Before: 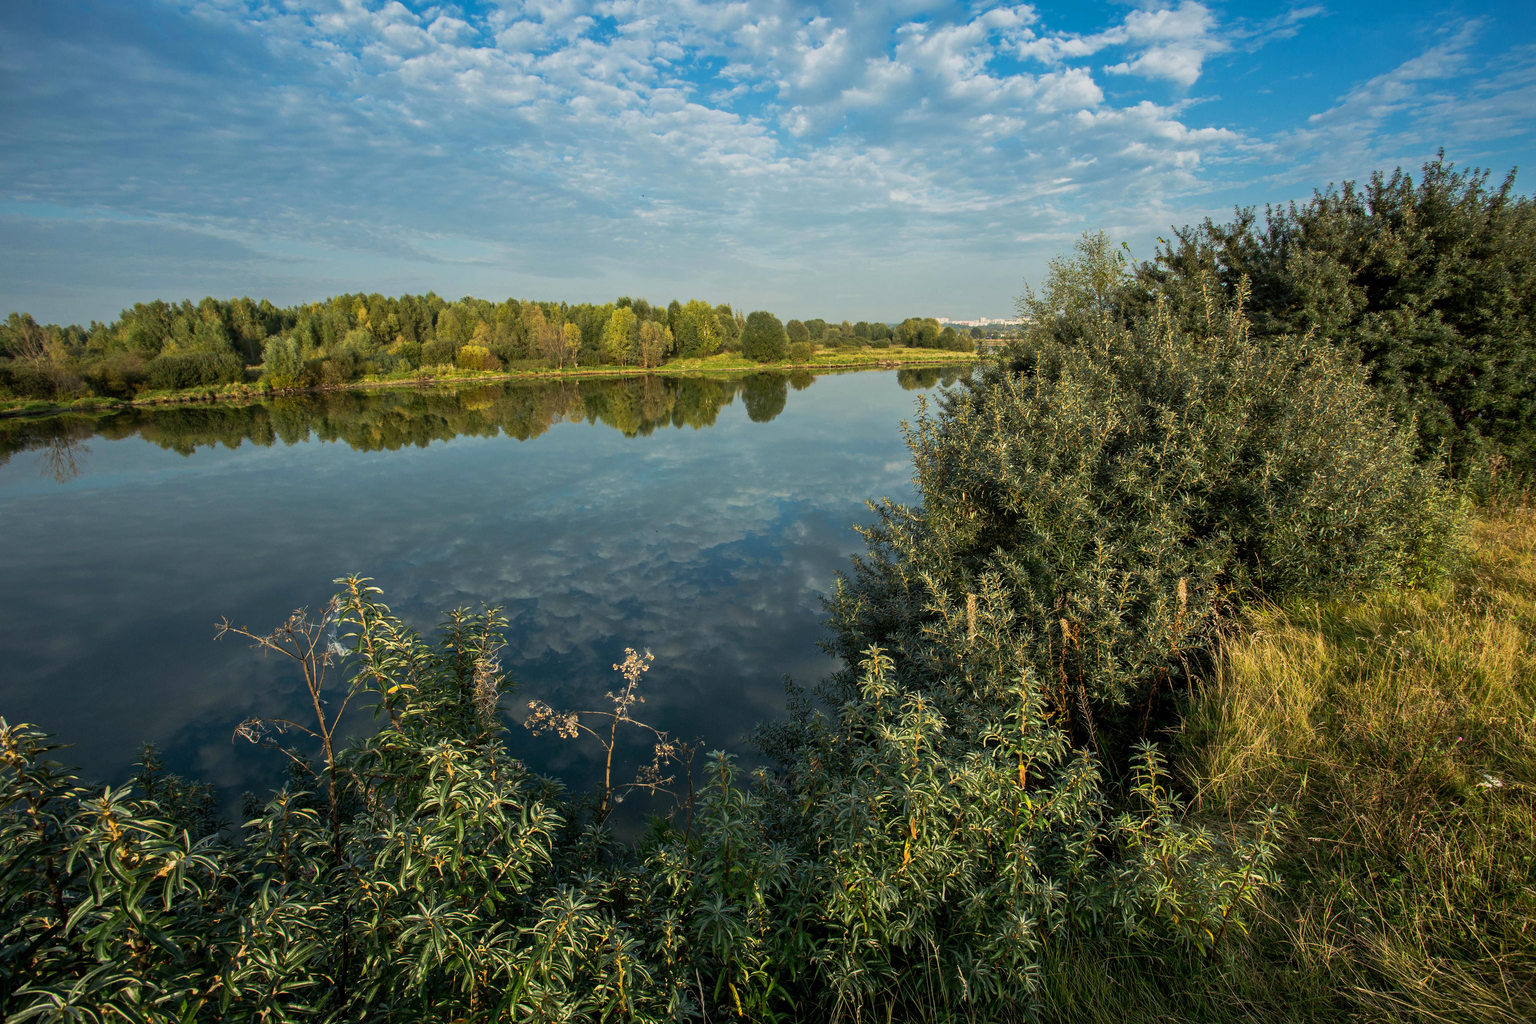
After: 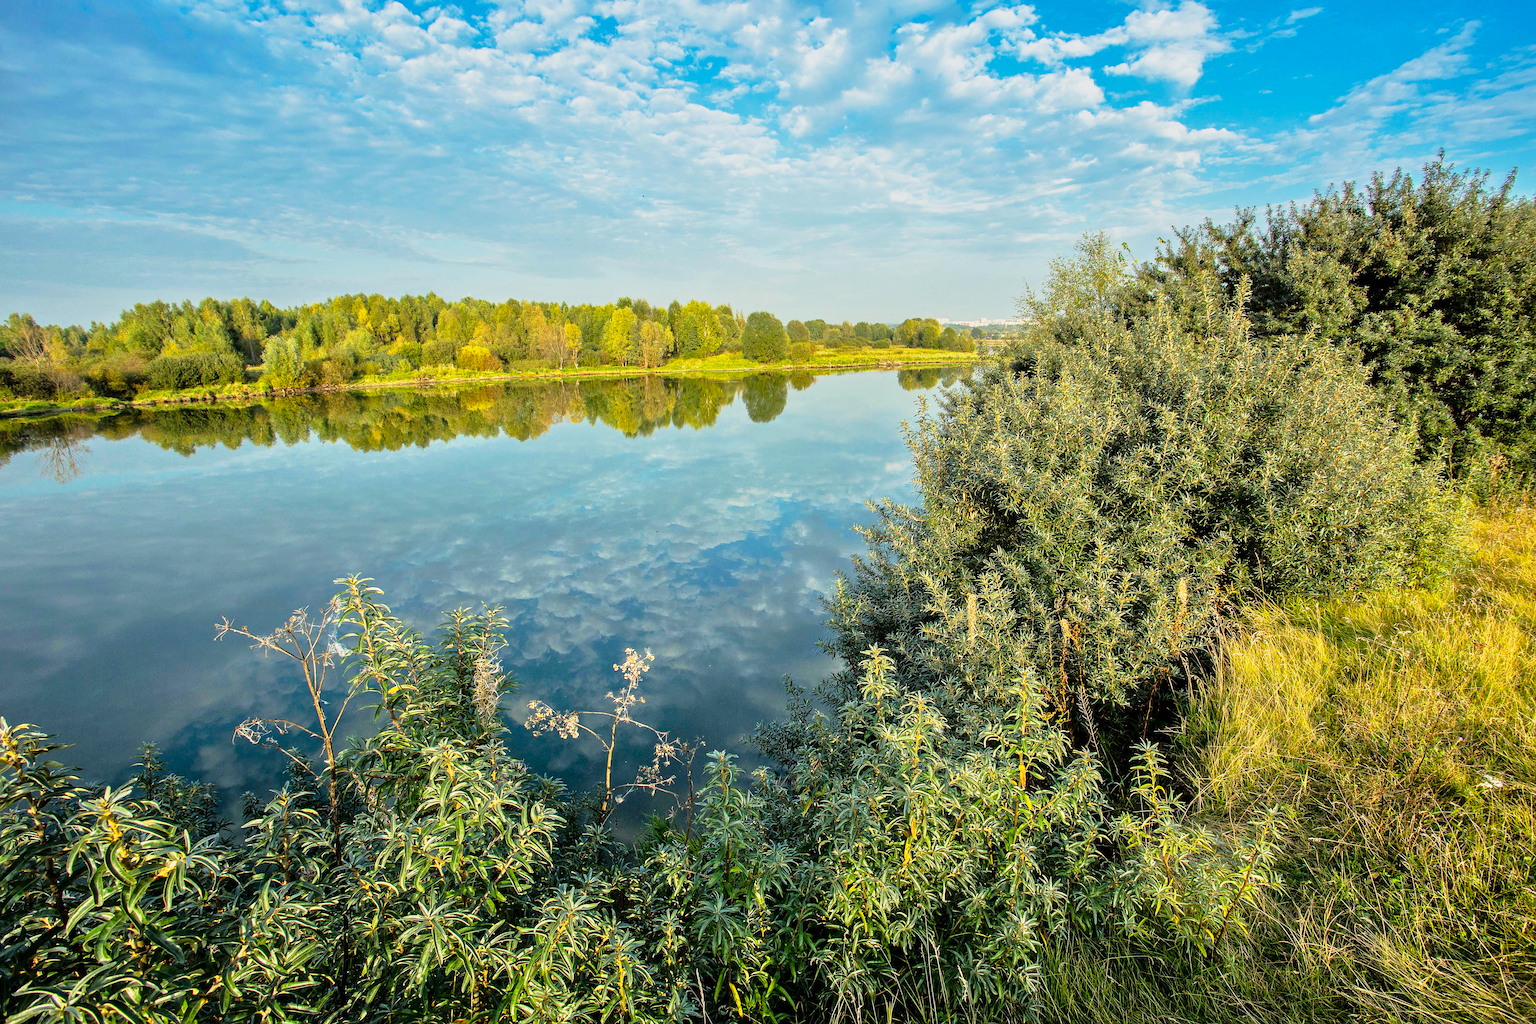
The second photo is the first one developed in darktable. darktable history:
tone equalizer: -7 EV 0.158 EV, -6 EV 0.579 EV, -5 EV 1.14 EV, -4 EV 1.31 EV, -3 EV 1.16 EV, -2 EV 0.6 EV, -1 EV 0.166 EV, mask exposure compensation -0.506 EV
color balance rgb: perceptual saturation grading › global saturation 19.772%
base curve: curves: ch0 [(0, 0) (0.088, 0.125) (0.176, 0.251) (0.354, 0.501) (0.613, 0.749) (1, 0.877)], preserve colors none
sharpen: radius 1.951
